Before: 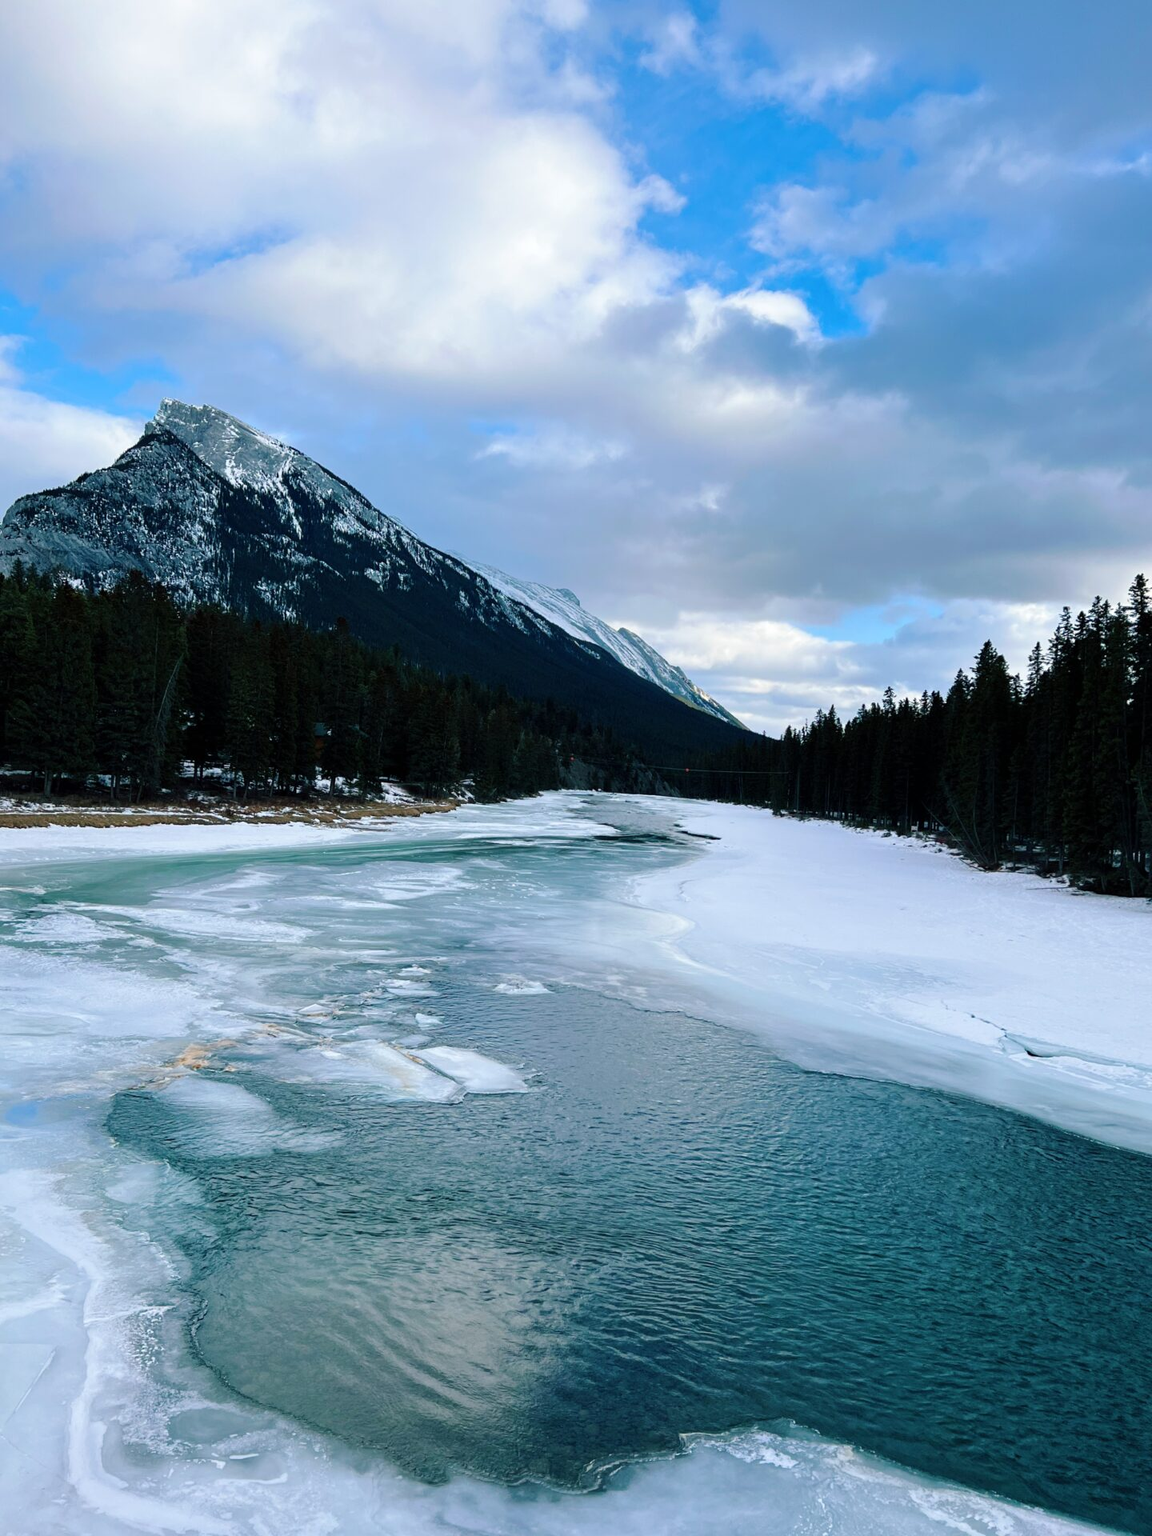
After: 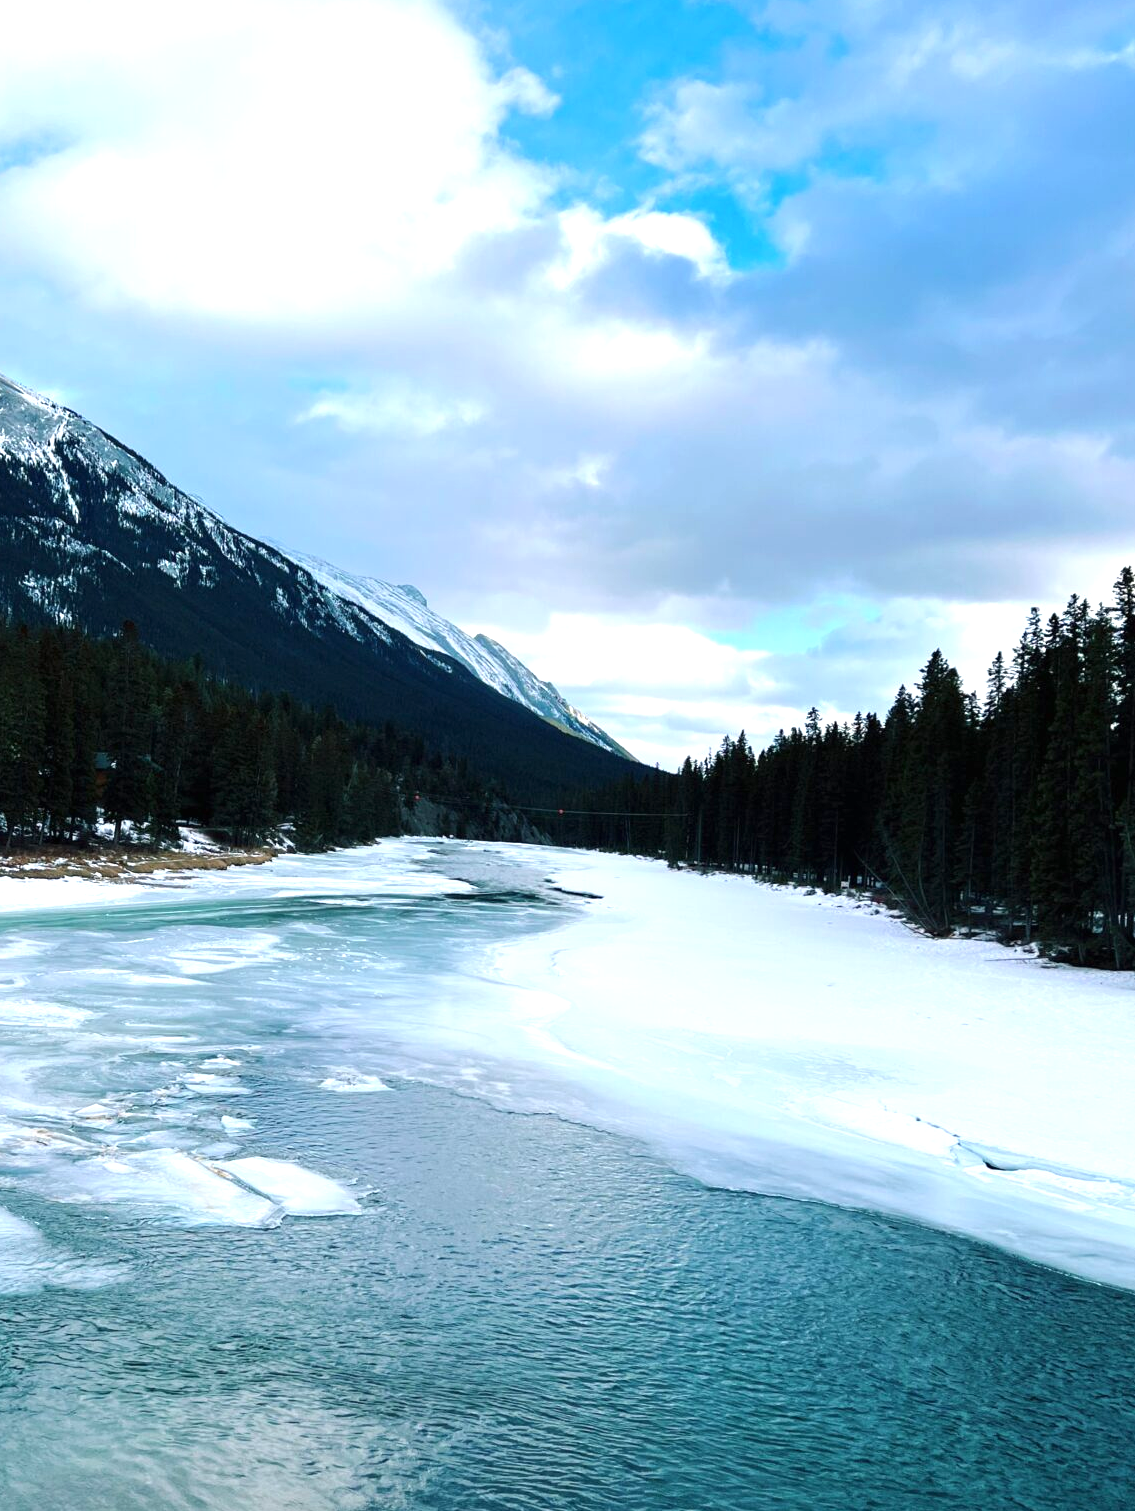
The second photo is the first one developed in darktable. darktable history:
crop and rotate: left 20.74%, top 7.912%, right 0.375%, bottom 13.378%
exposure: black level correction 0, exposure 0.7 EV, compensate exposure bias true, compensate highlight preservation false
